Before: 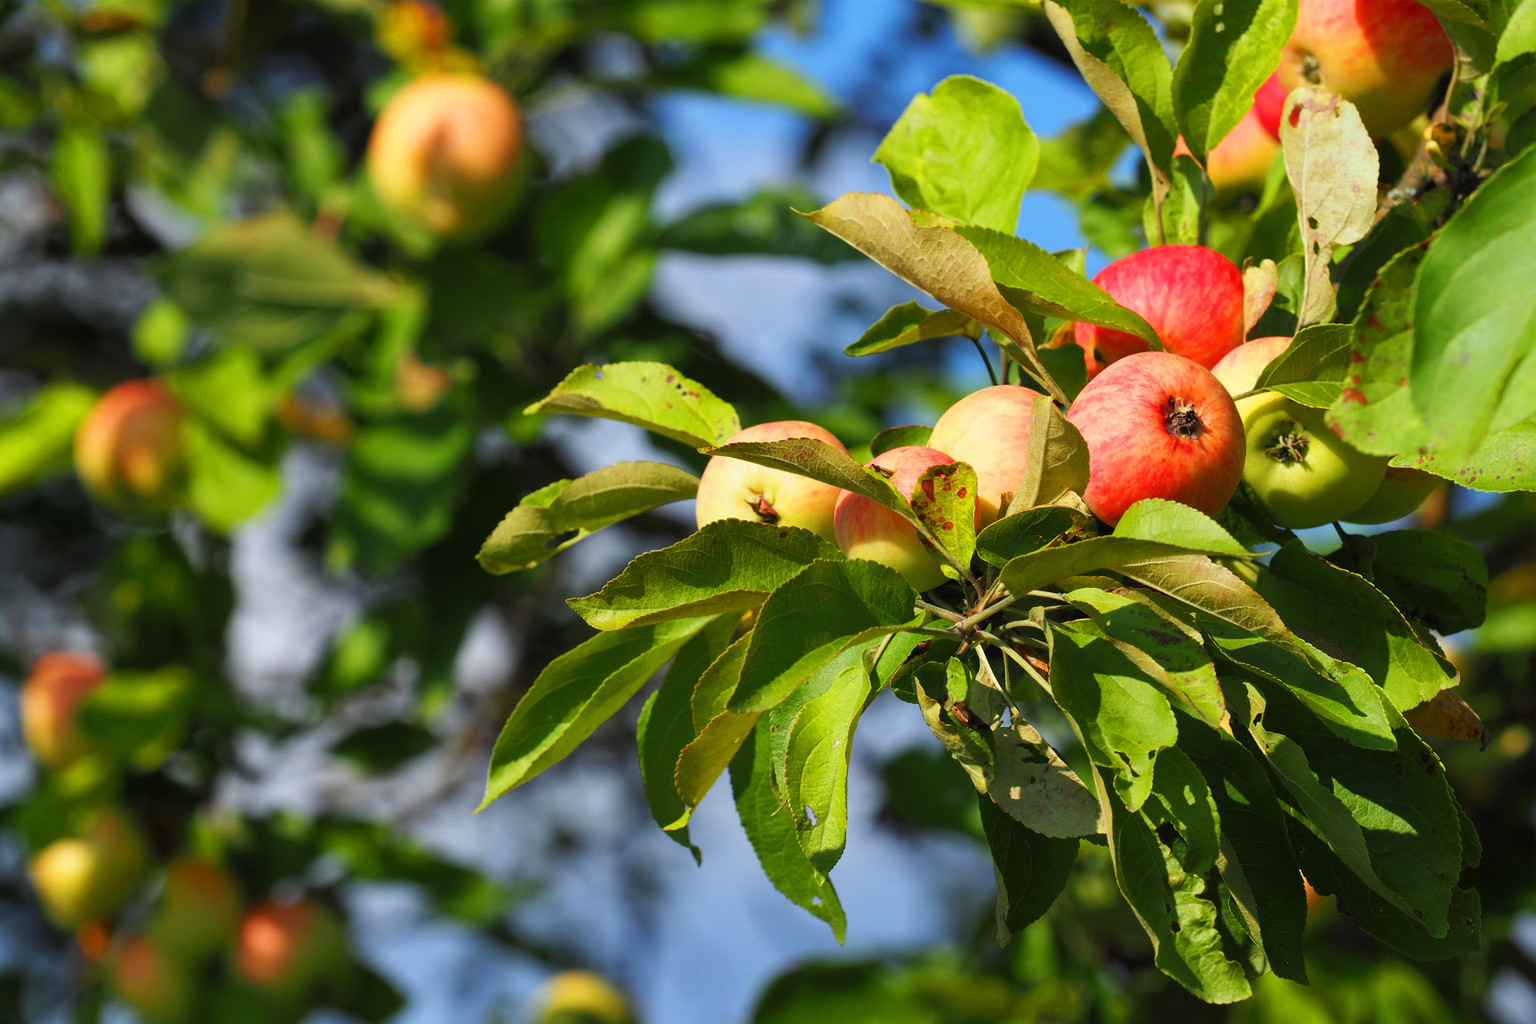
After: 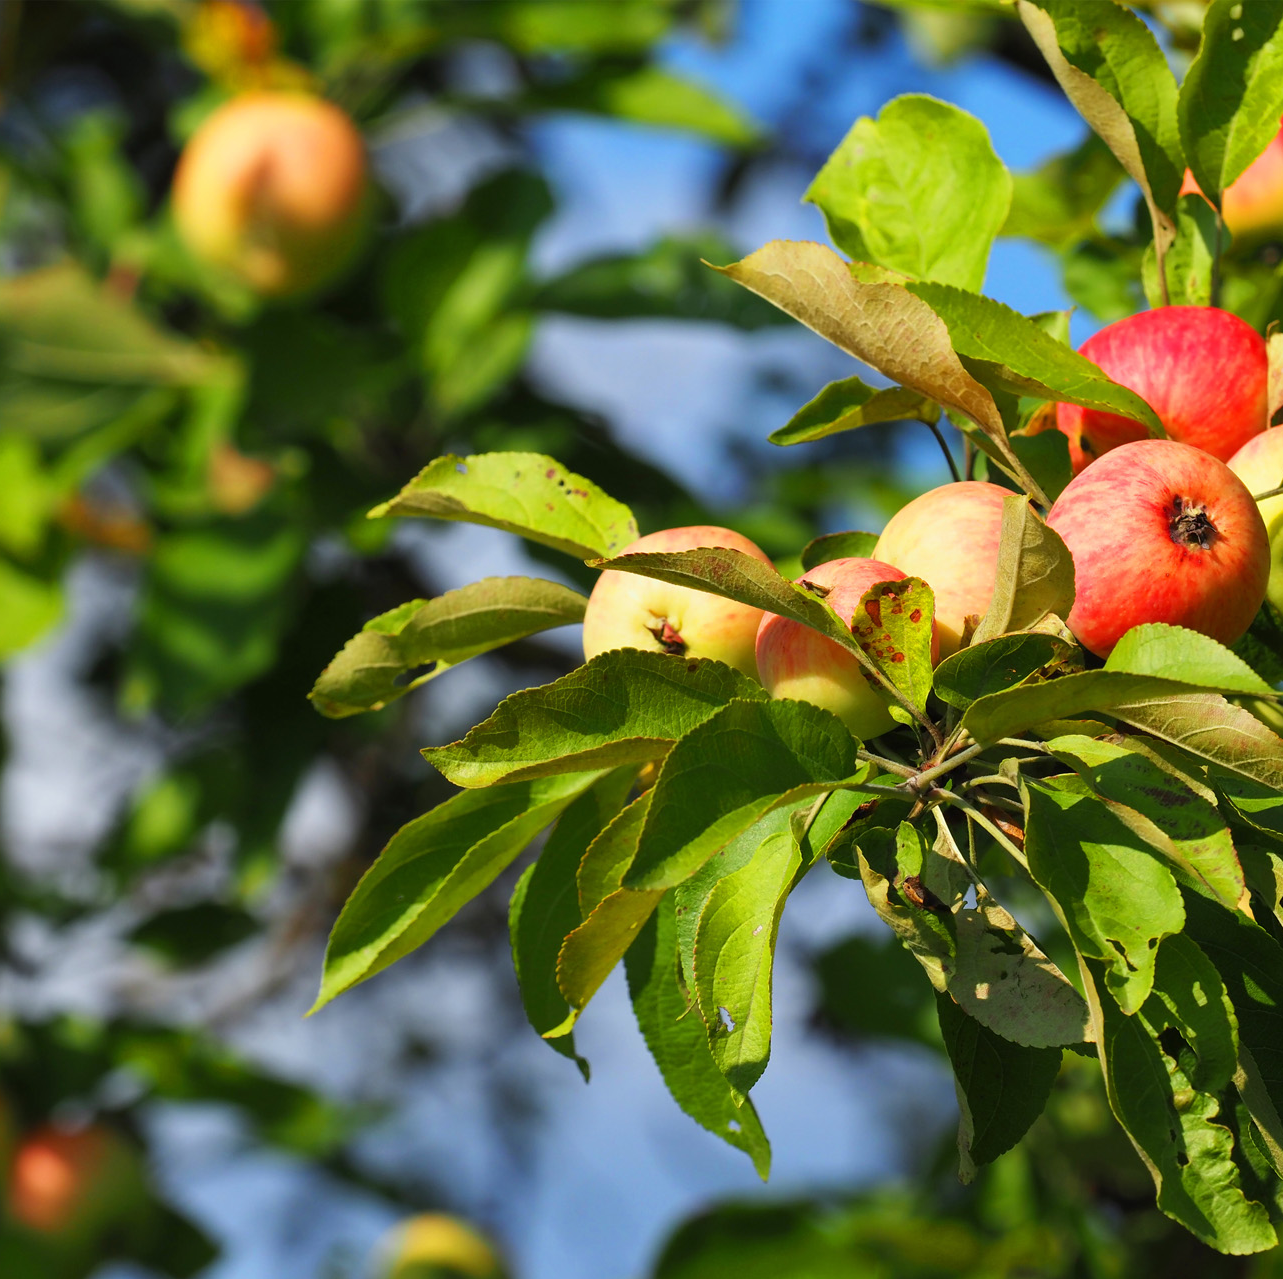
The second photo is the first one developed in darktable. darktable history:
crop and rotate: left 14.968%, right 18.197%
